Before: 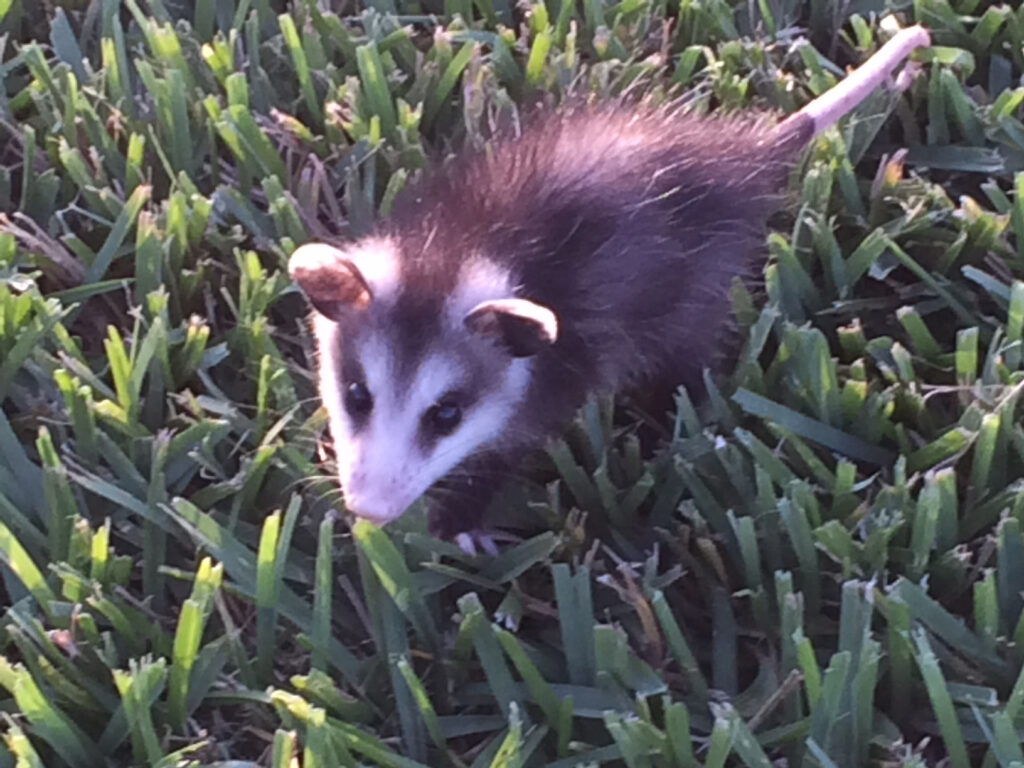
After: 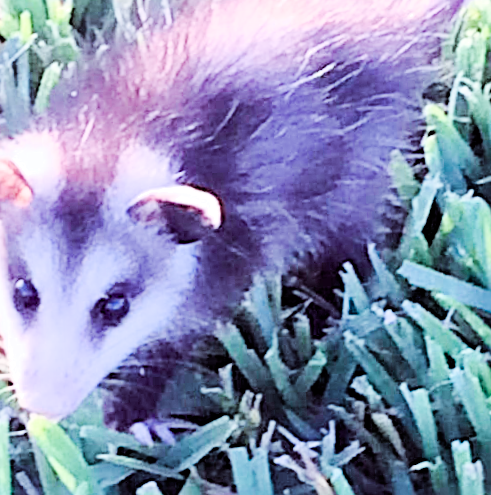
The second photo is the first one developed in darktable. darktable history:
exposure: black level correction 0.005, exposure 2.084 EV, compensate highlight preservation false
rotate and perspective: rotation -3.52°, crop left 0.036, crop right 0.964, crop top 0.081, crop bottom 0.919
sharpen: radius 3.119
color balance rgb: shadows lift › luminance -7.7%, shadows lift › chroma 2.13%, shadows lift › hue 200.79°, power › luminance -7.77%, power › chroma 2.27%, power › hue 220.69°, highlights gain › luminance 15.15%, highlights gain › chroma 4%, highlights gain › hue 209.35°, global offset › luminance -0.21%, global offset › chroma 0.27%, perceptual saturation grading › global saturation 24.42%, perceptual saturation grading › highlights -24.42%, perceptual saturation grading › mid-tones 24.42%, perceptual saturation grading › shadows 40%, perceptual brilliance grading › global brilliance -5%, perceptual brilliance grading › highlights 24.42%, perceptual brilliance grading › mid-tones 7%, perceptual brilliance grading › shadows -5%
white balance: emerald 1
filmic rgb: black relative exposure -3.21 EV, white relative exposure 7.02 EV, hardness 1.46, contrast 1.35
crop: left 32.075%, top 10.976%, right 18.355%, bottom 17.596%
